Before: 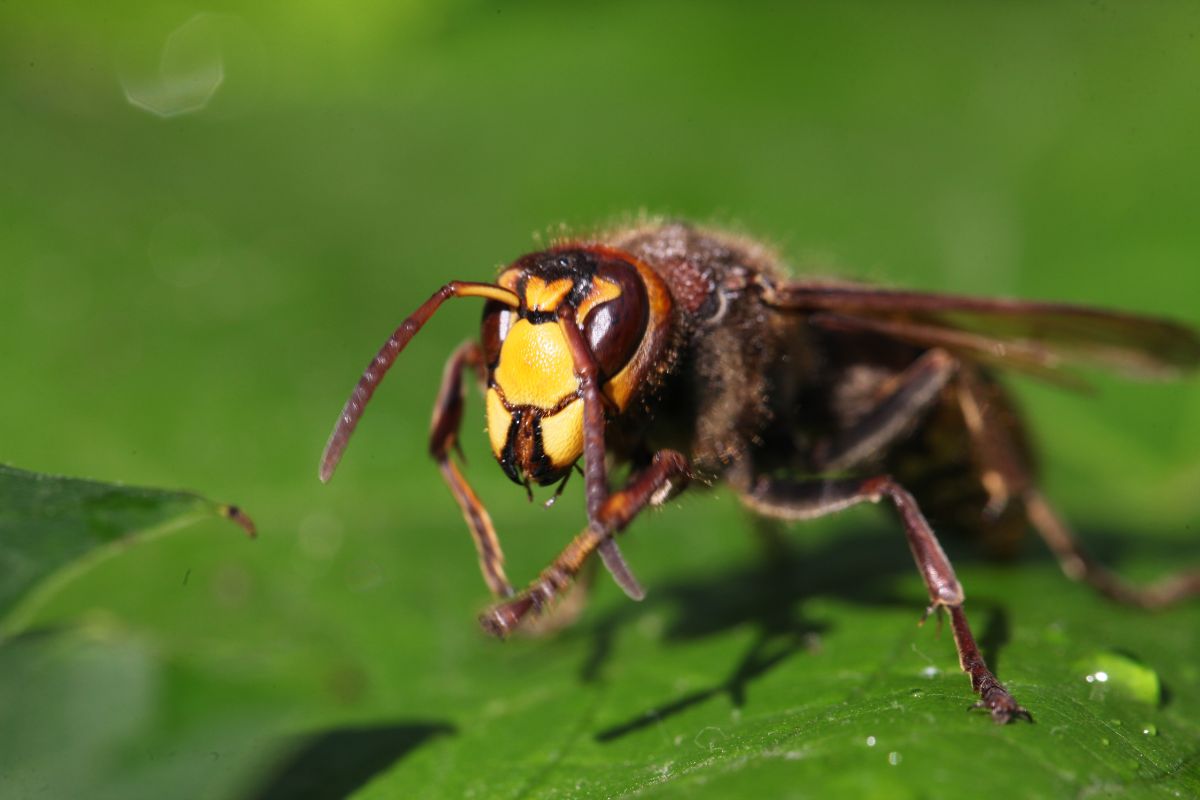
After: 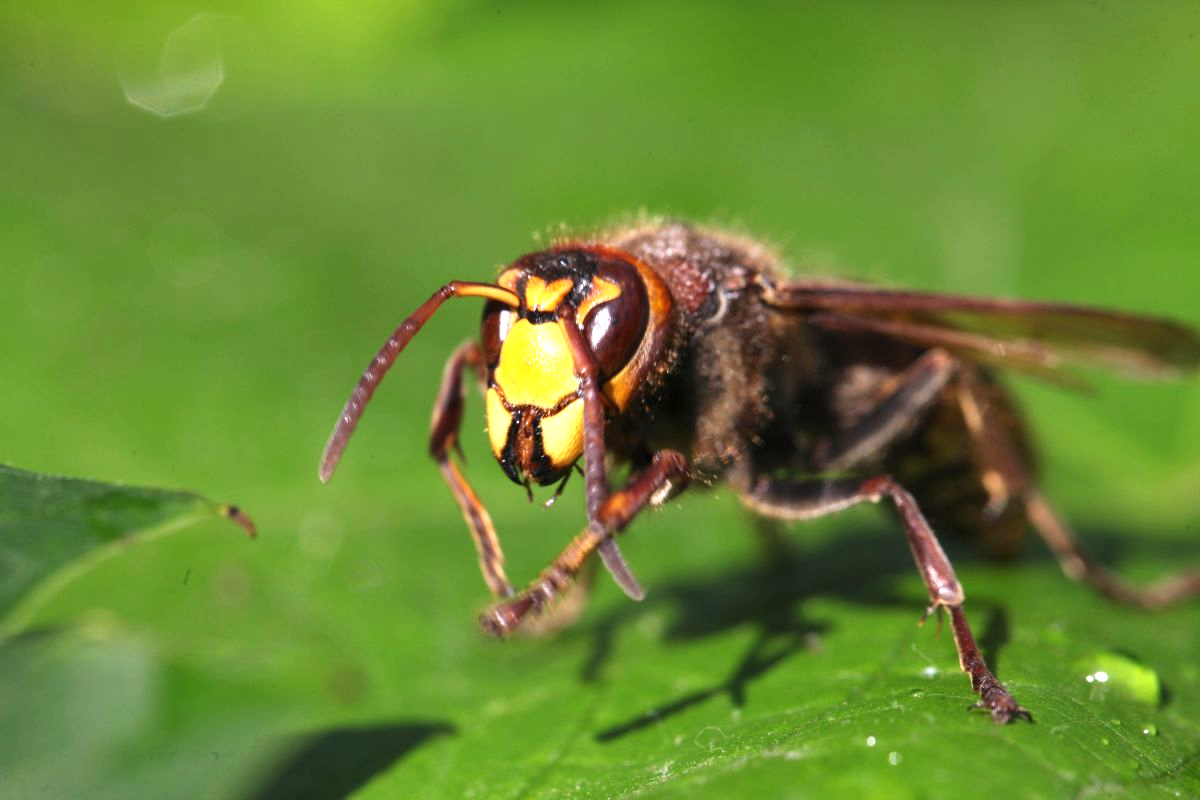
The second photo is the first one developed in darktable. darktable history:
white balance: emerald 1
exposure: exposure 0.669 EV, compensate highlight preservation false
